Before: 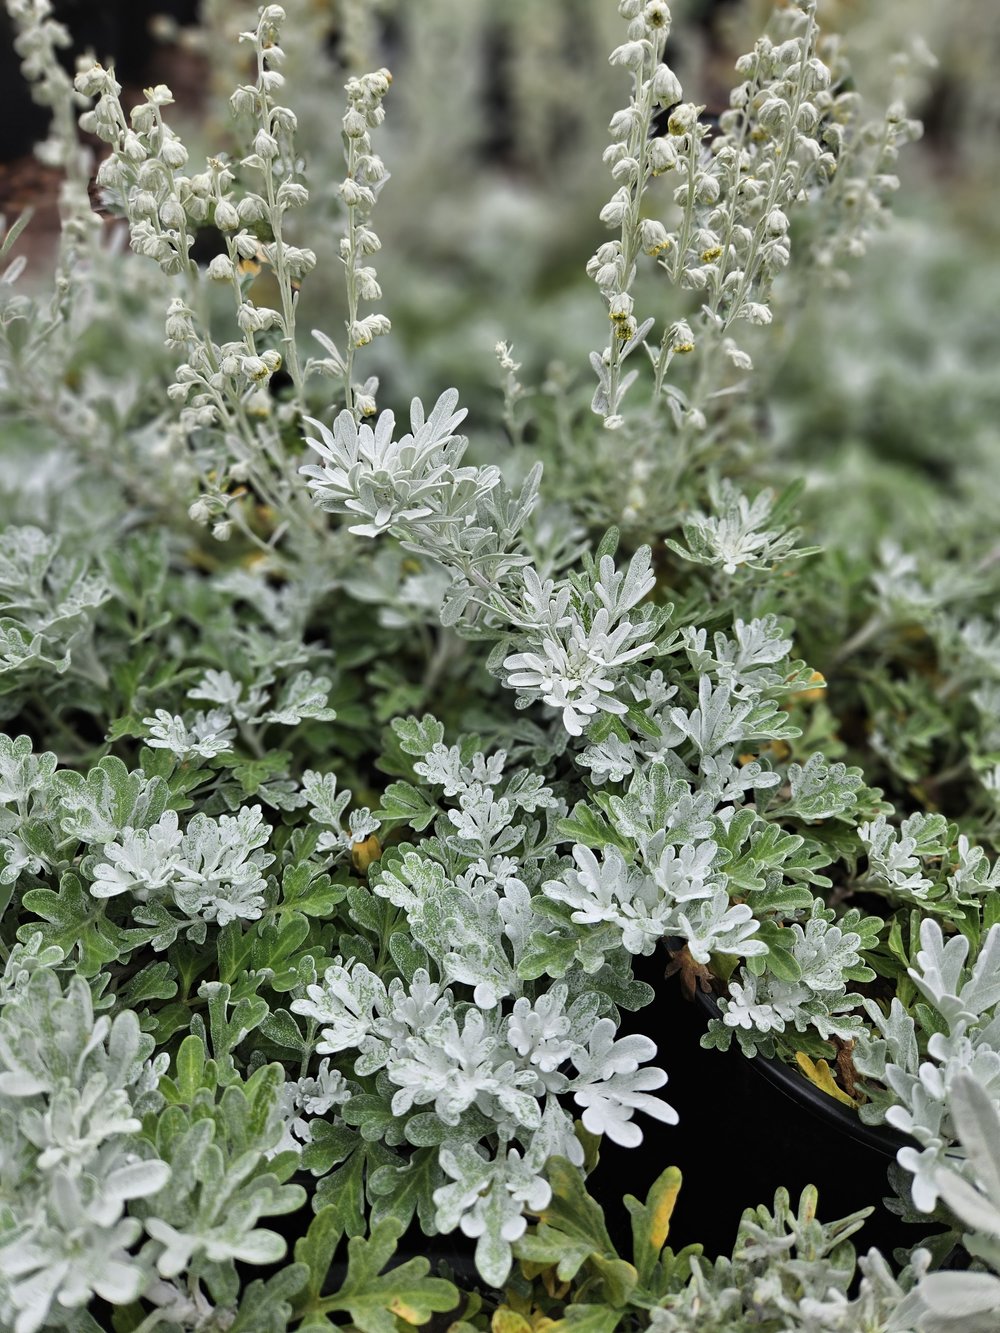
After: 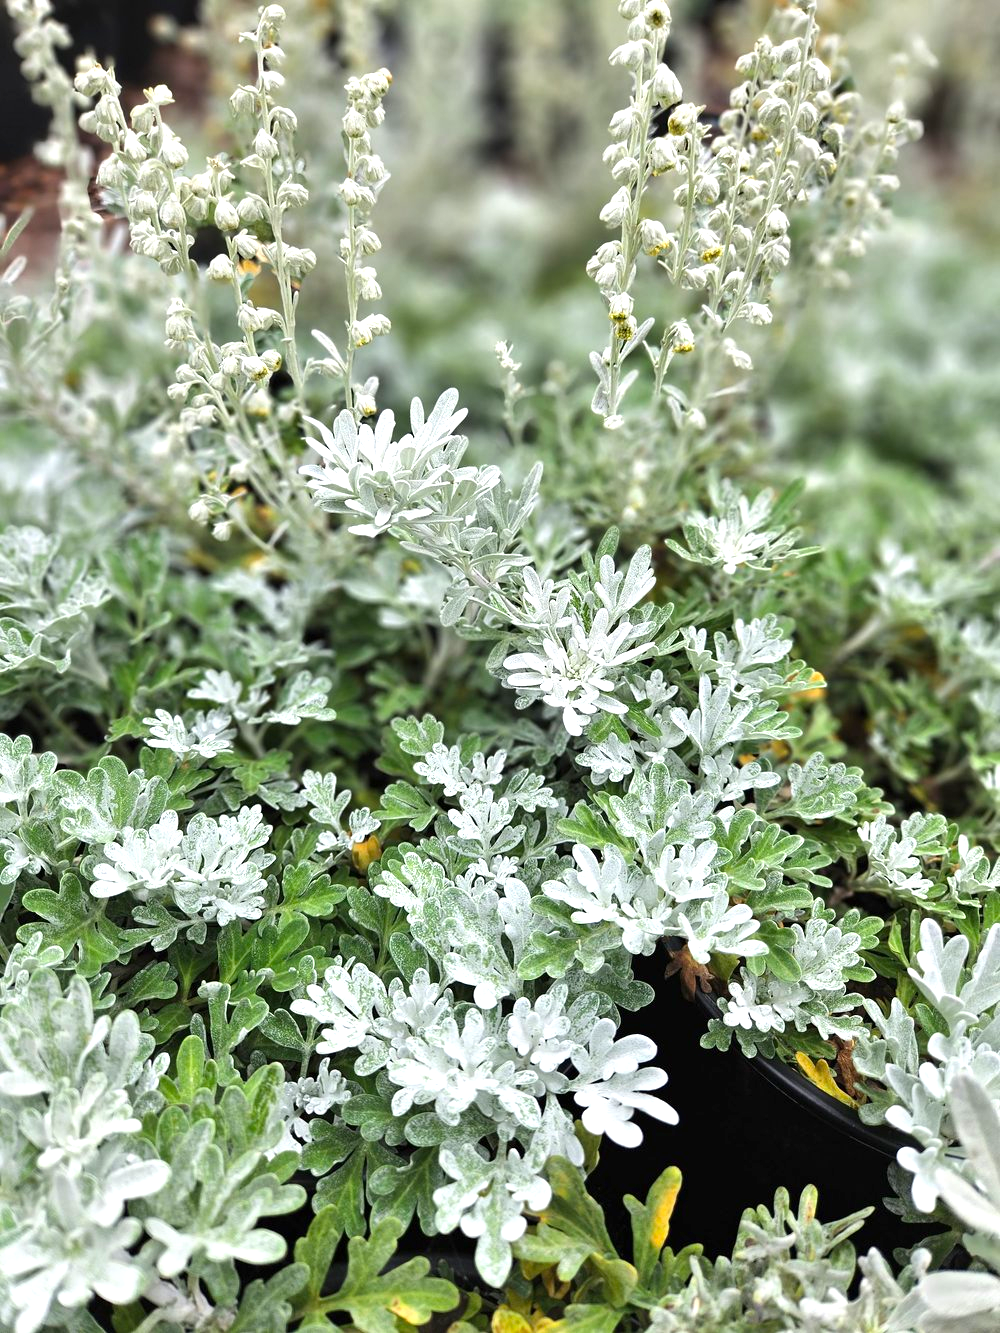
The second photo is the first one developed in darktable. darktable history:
exposure: exposure 0.766 EV, compensate highlight preservation false
